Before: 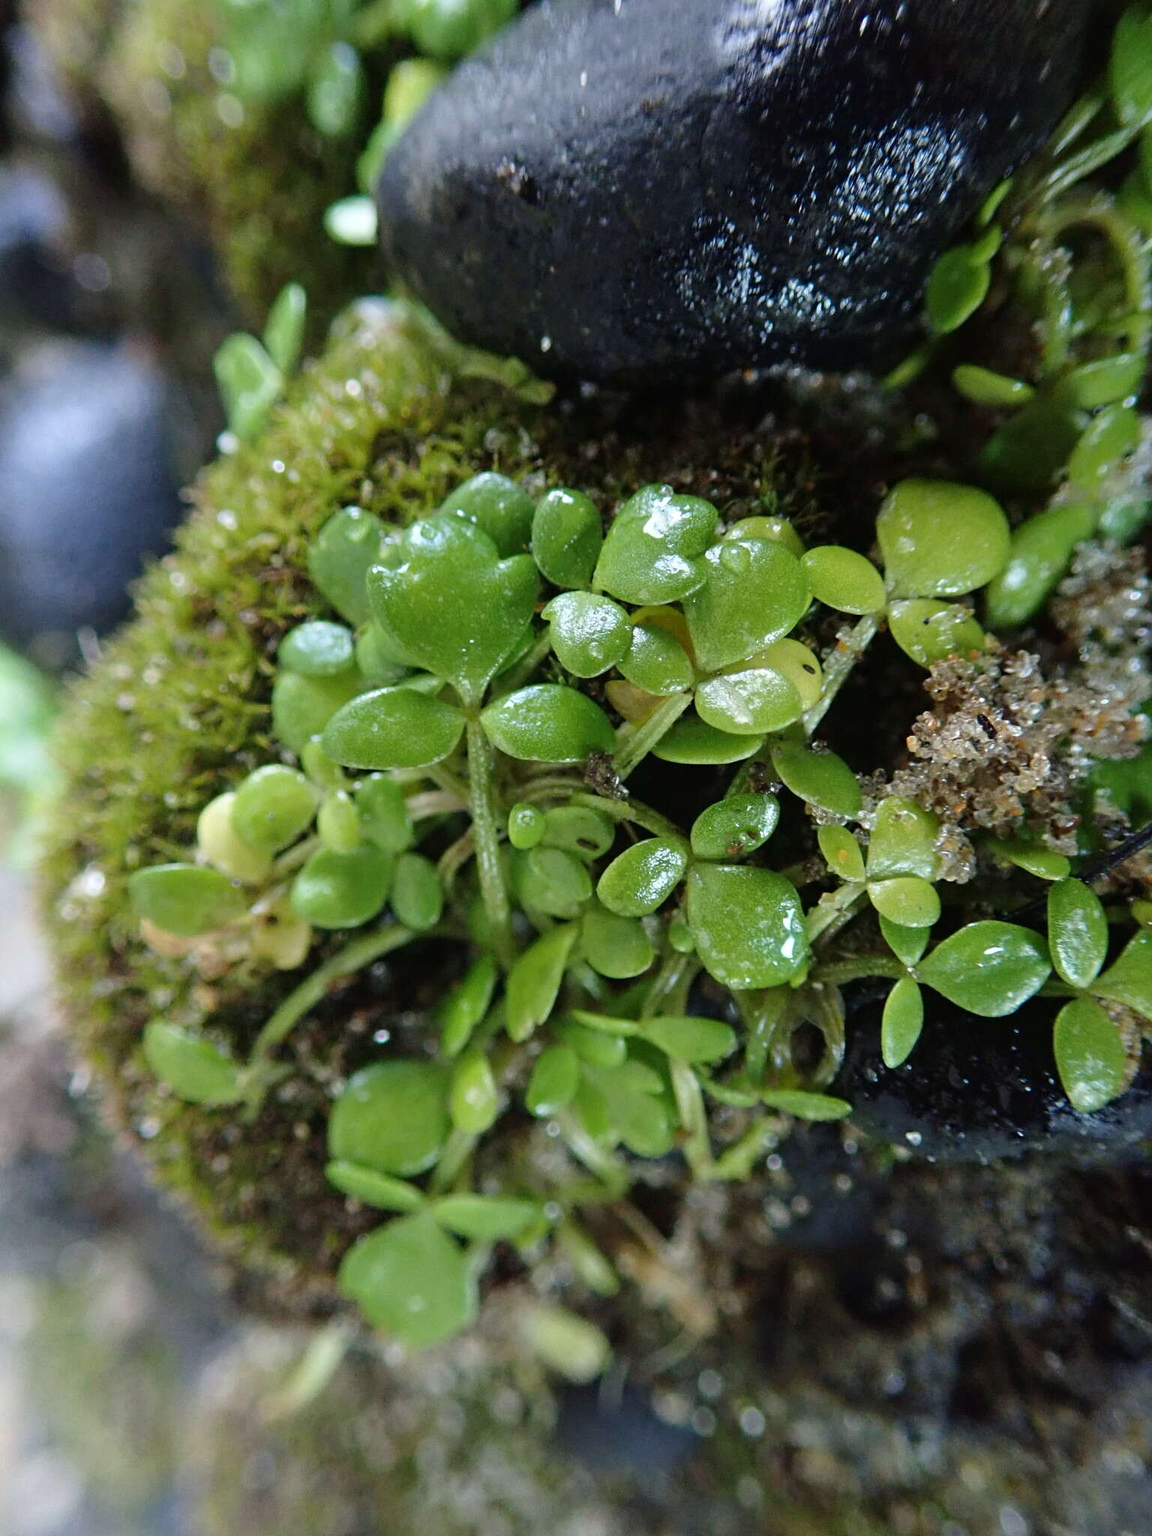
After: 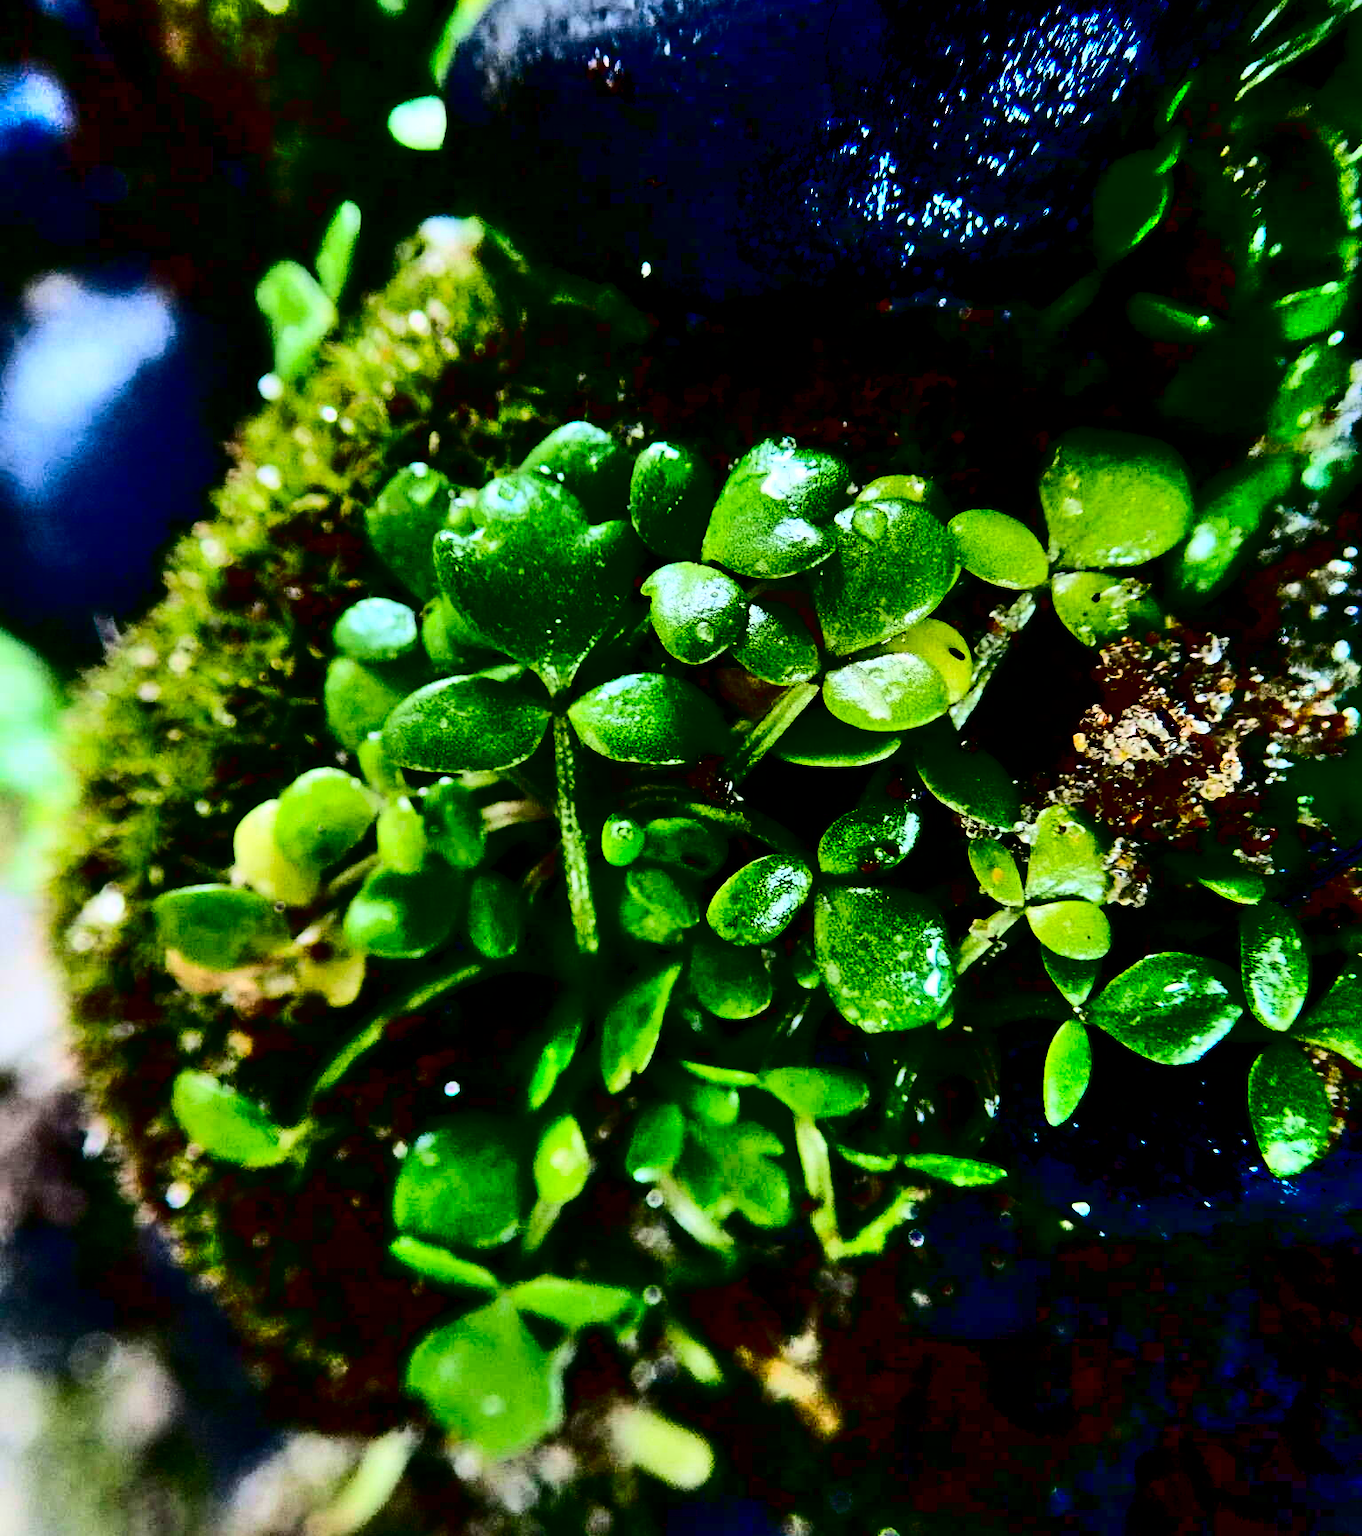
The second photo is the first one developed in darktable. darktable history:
shadows and highlights: shadows 59.6, highlights color adjustment 89.69%, soften with gaussian
contrast brightness saturation: contrast 0.756, brightness -0.98, saturation 0.989
crop: top 7.599%, bottom 7.843%
tone equalizer: on, module defaults
